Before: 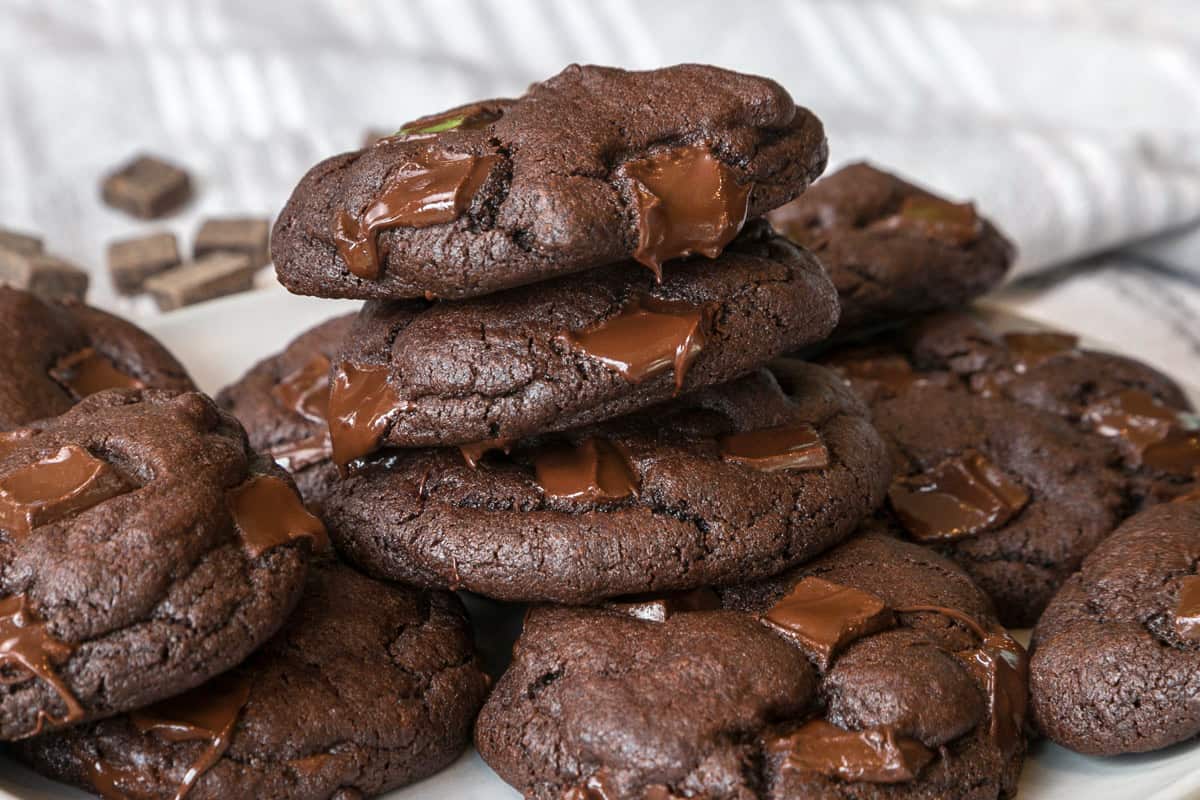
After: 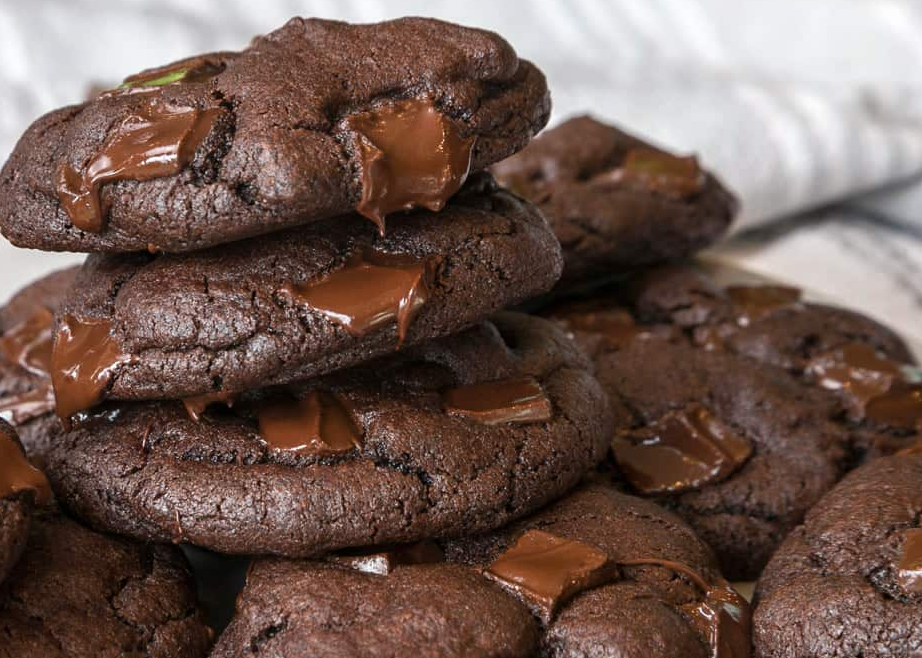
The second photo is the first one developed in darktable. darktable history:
crop: left 23.148%, top 5.875%, bottom 11.835%
